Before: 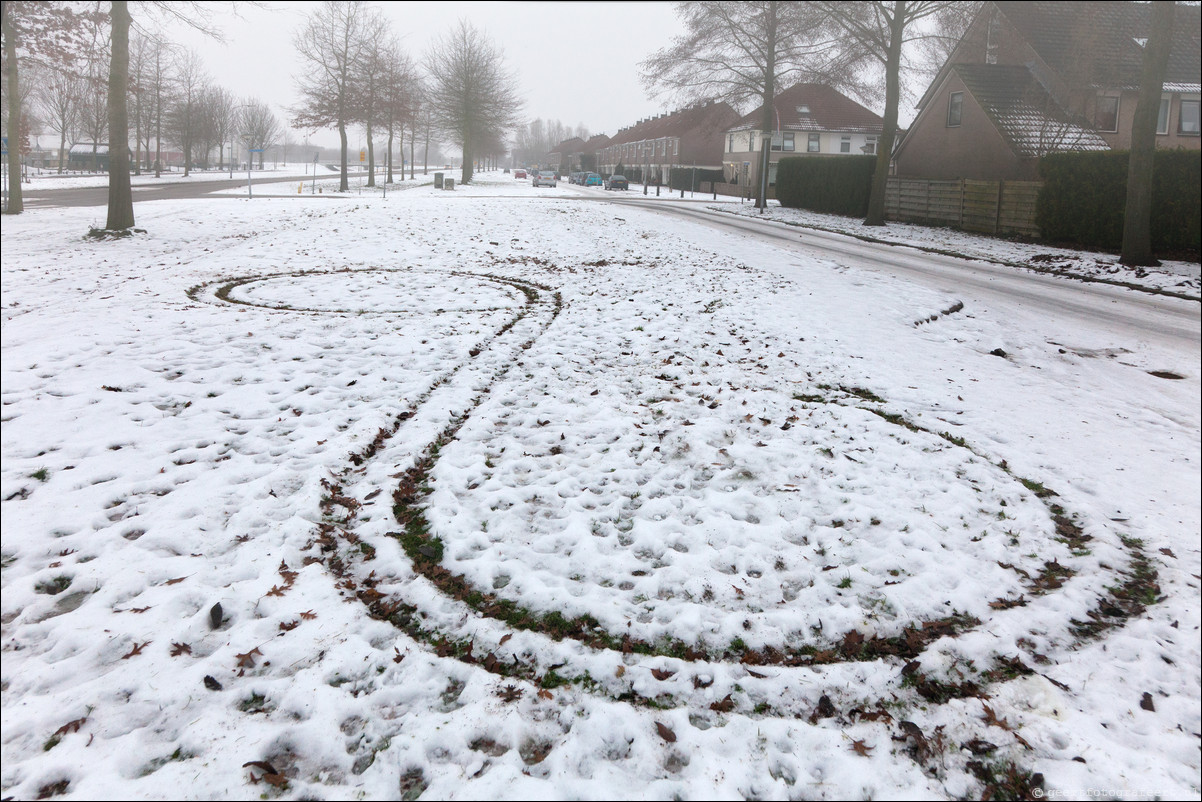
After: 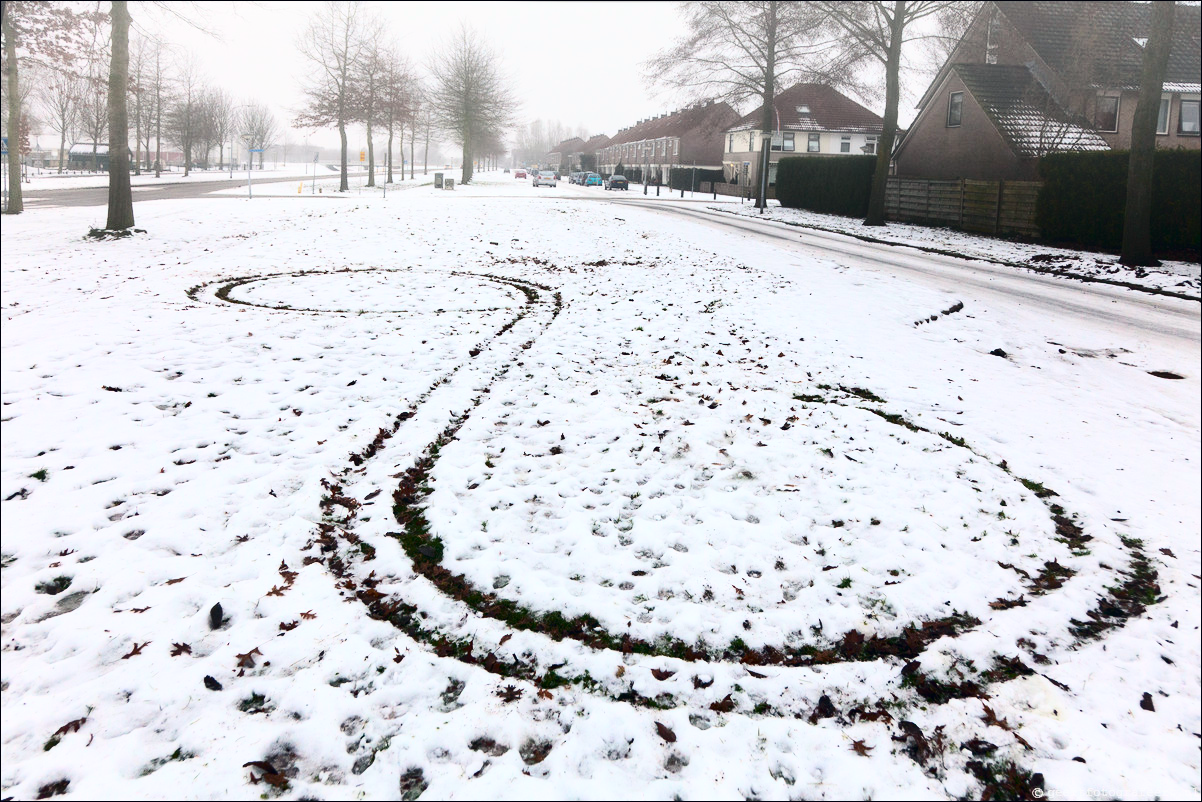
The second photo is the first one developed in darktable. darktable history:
color correction: highlights a* 0.207, highlights b* 2.7, shadows a* -0.874, shadows b* -4.78
contrast brightness saturation: contrast 0.4, brightness 0.05, saturation 0.25
